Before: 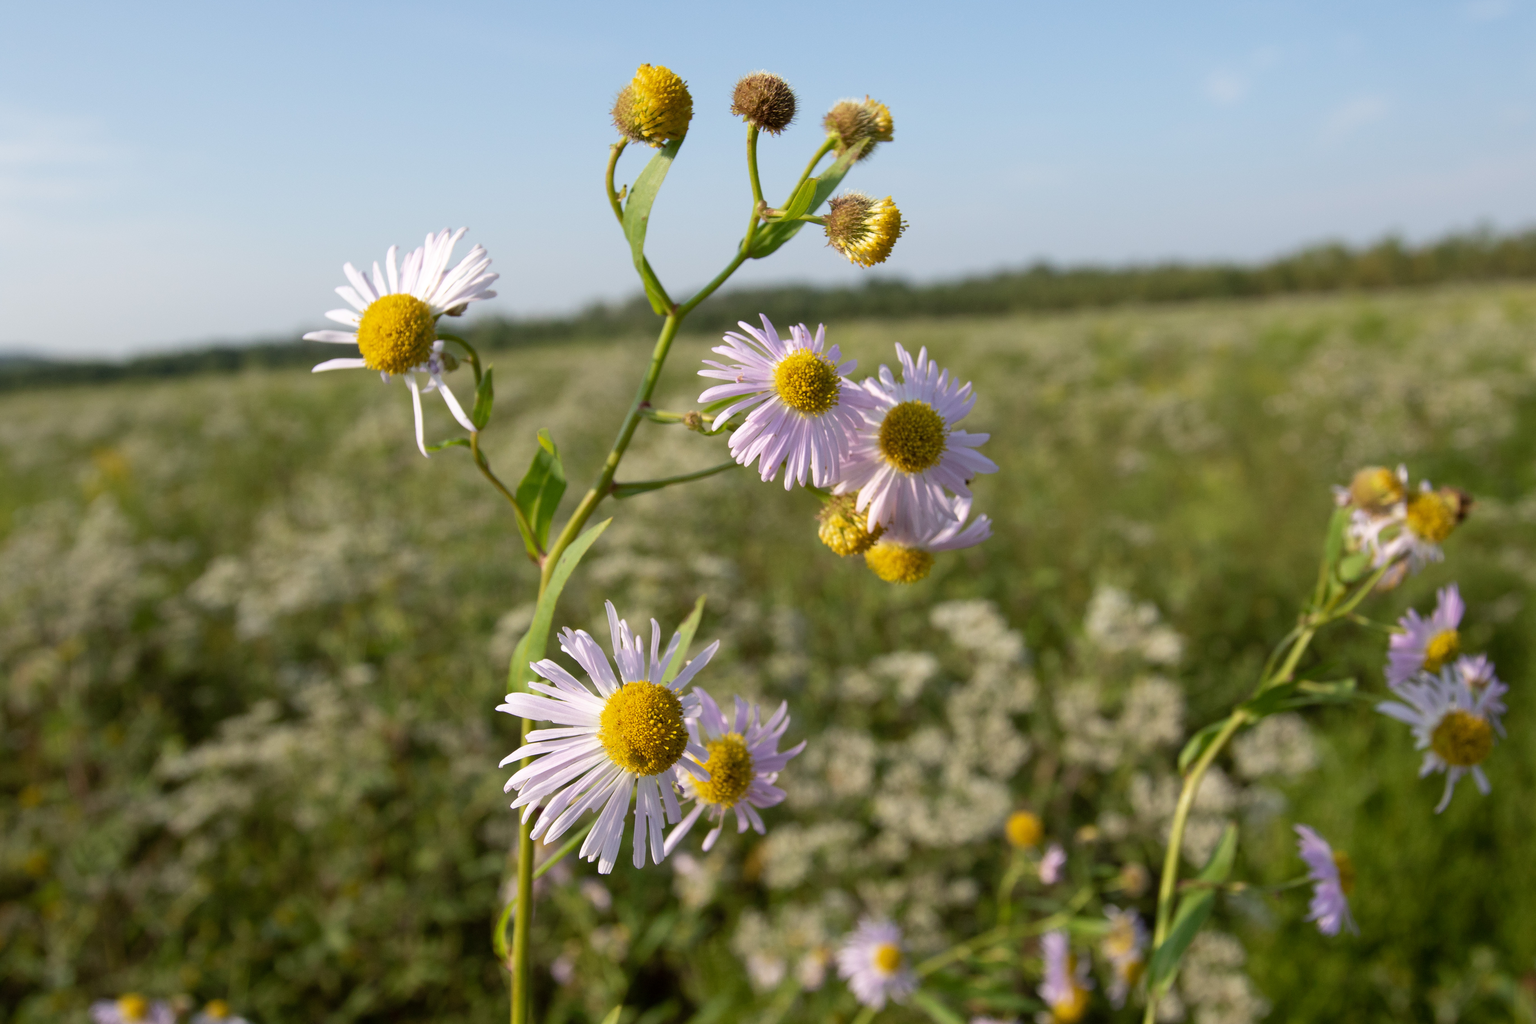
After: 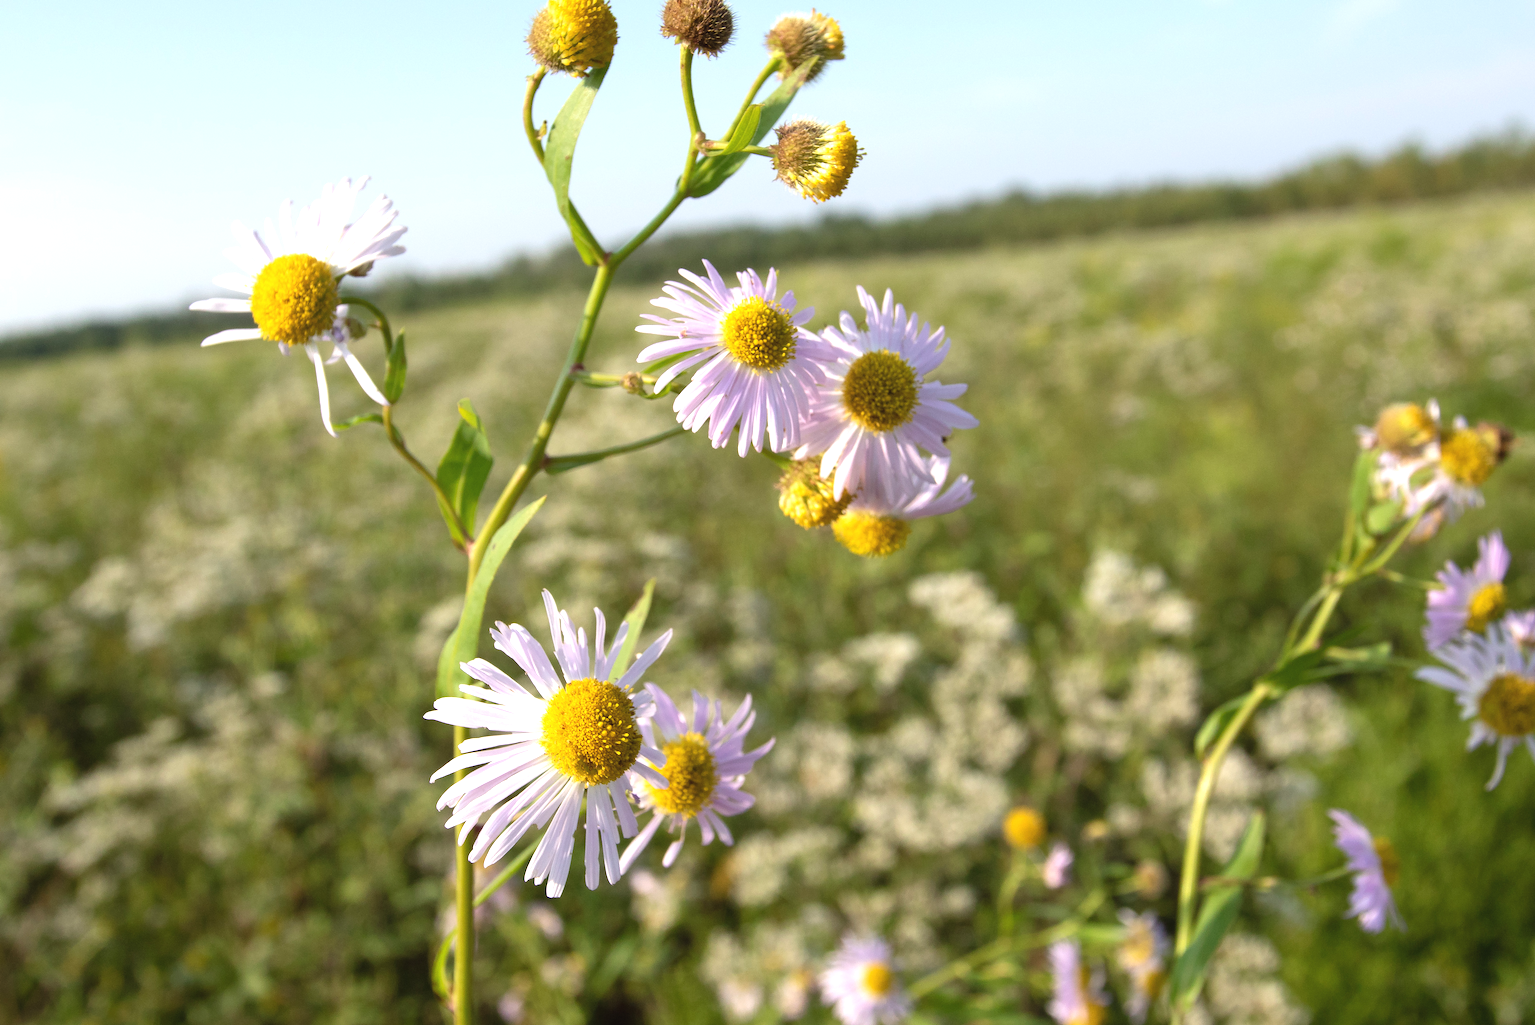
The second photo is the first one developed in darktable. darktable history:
exposure: black level correction -0.002, exposure 0.714 EV, compensate highlight preservation false
crop and rotate: angle 2.37°, left 5.817%, top 5.692%
